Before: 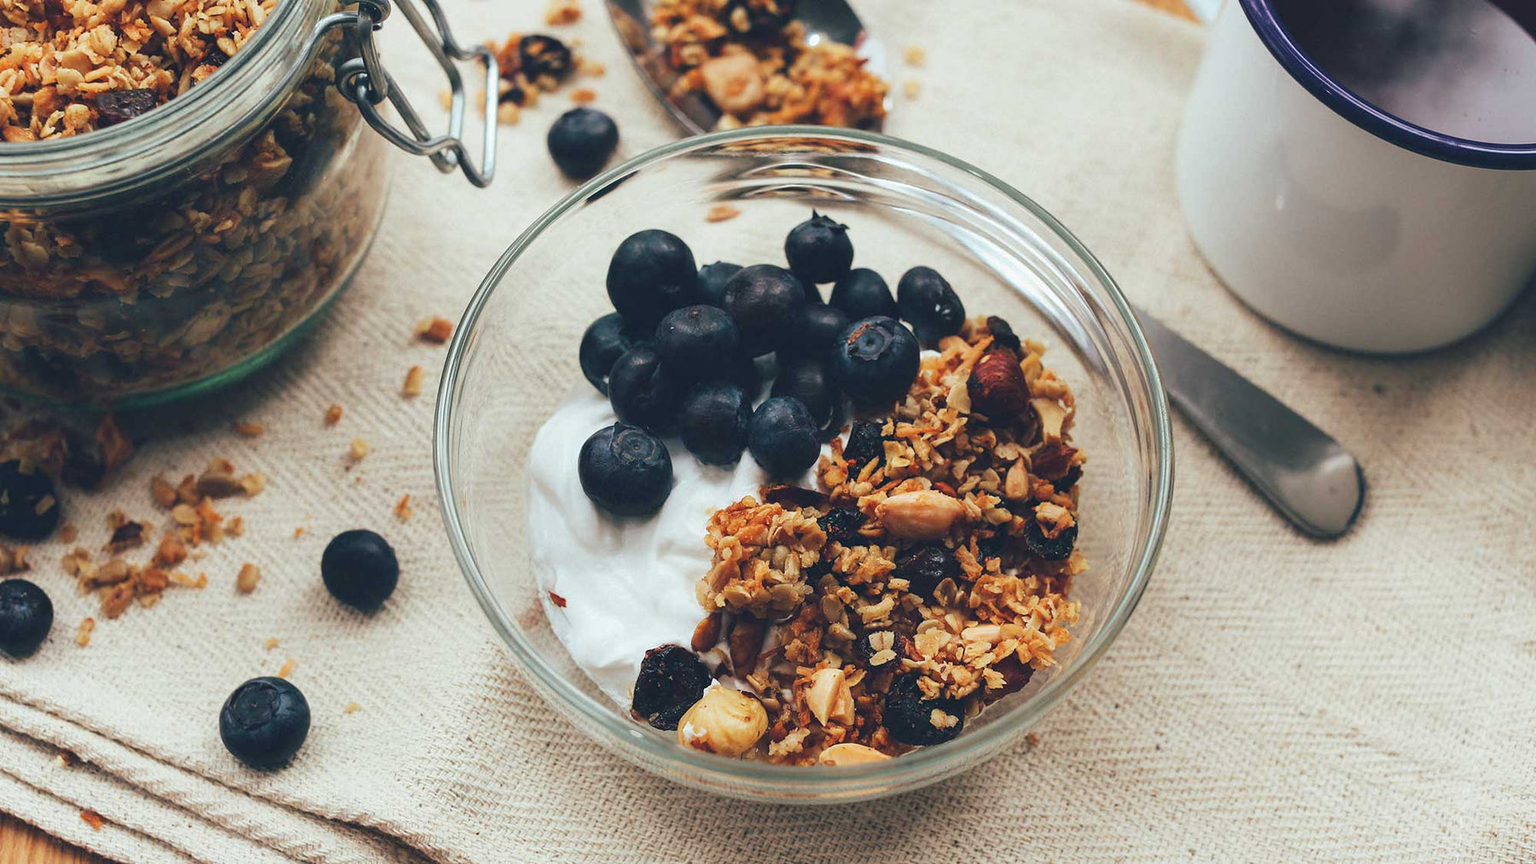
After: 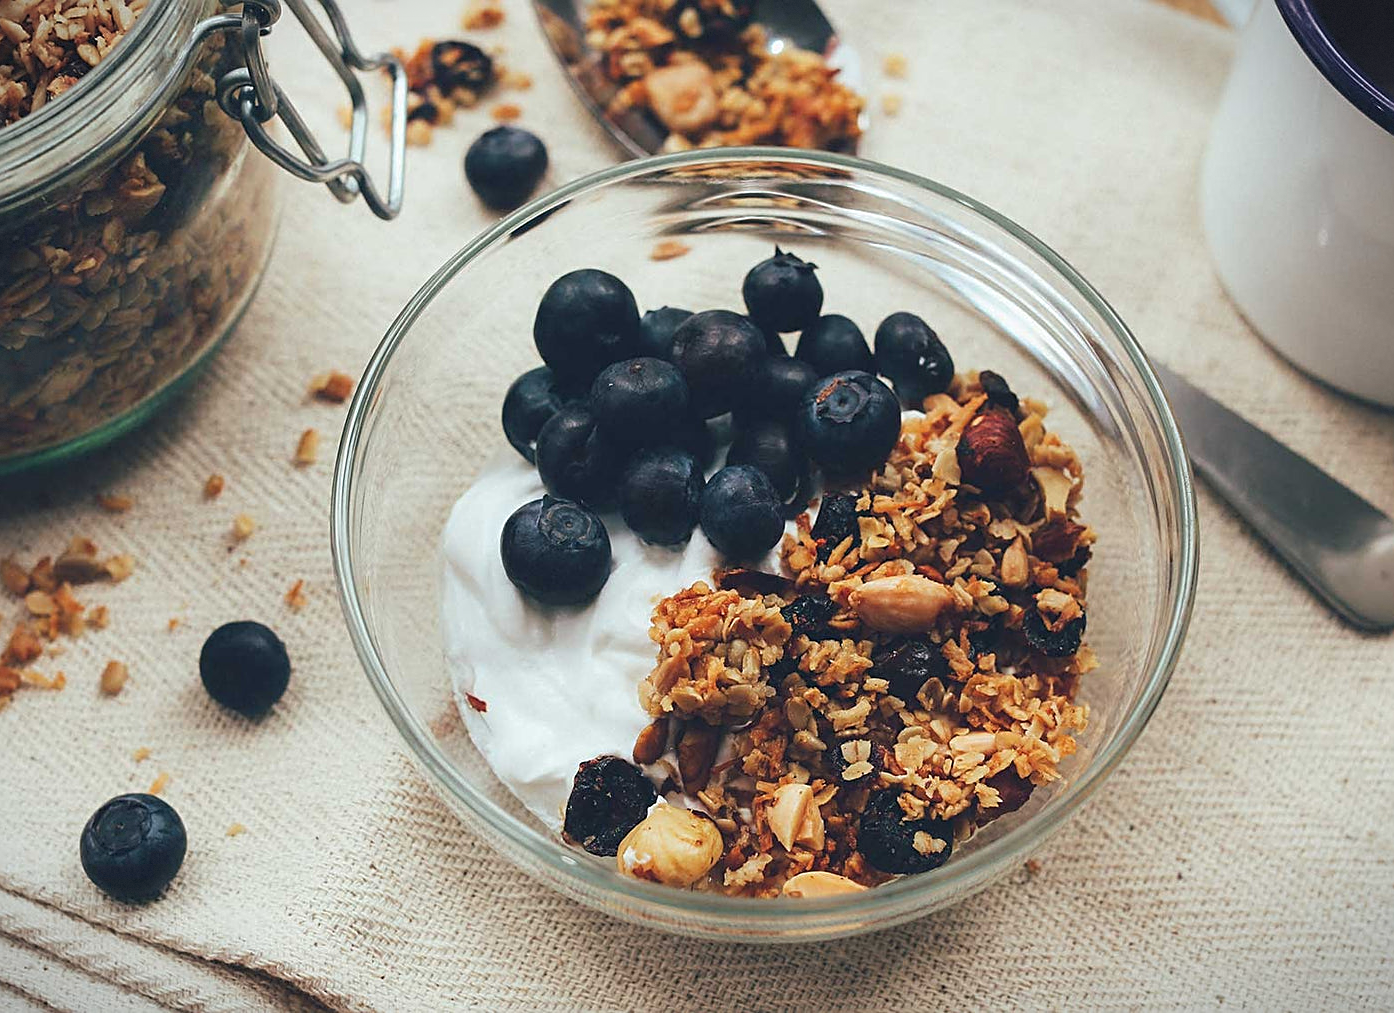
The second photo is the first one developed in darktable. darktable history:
sharpen: on, module defaults
vignetting: fall-off start 100%, brightness -0.406, saturation -0.3, width/height ratio 1.324, dithering 8-bit output, unbound false
crop: left 9.88%, right 12.664%
